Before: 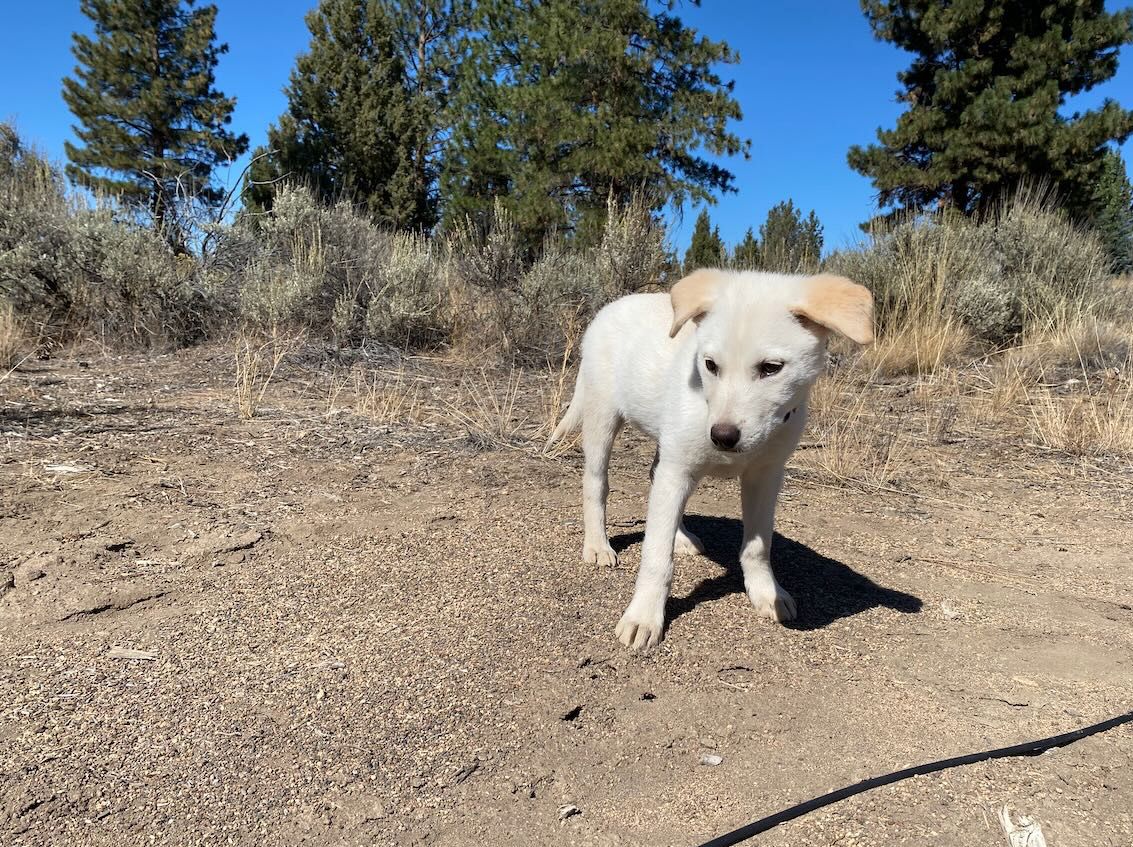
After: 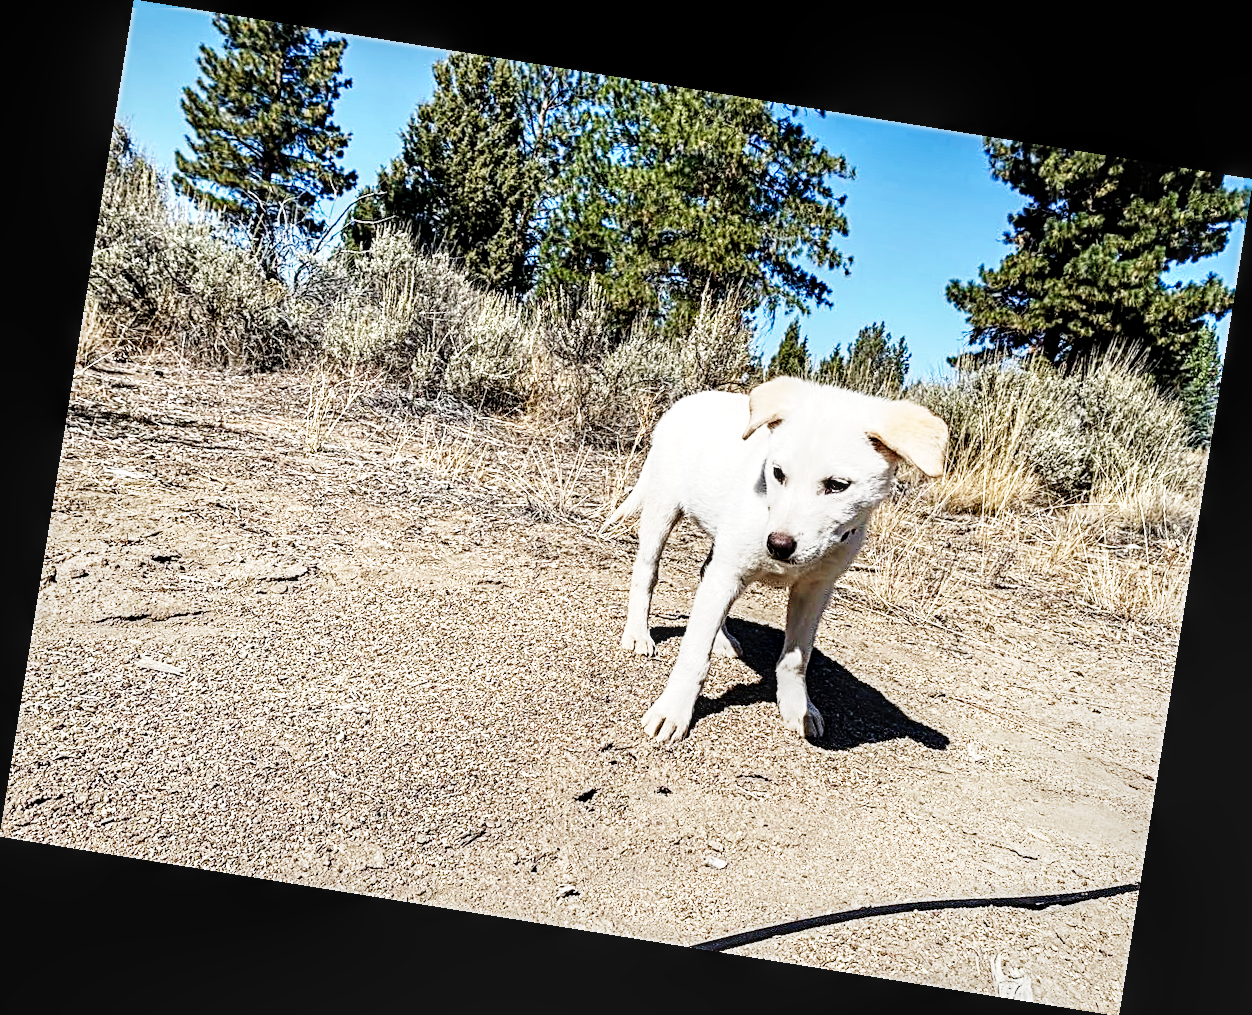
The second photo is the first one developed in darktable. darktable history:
sharpen: radius 3.025, amount 0.757
base curve: curves: ch0 [(0, 0) (0, 0.001) (0.001, 0.001) (0.004, 0.002) (0.007, 0.004) (0.015, 0.013) (0.033, 0.045) (0.052, 0.096) (0.075, 0.17) (0.099, 0.241) (0.163, 0.42) (0.219, 0.55) (0.259, 0.616) (0.327, 0.722) (0.365, 0.765) (0.522, 0.873) (0.547, 0.881) (0.689, 0.919) (0.826, 0.952) (1, 1)], preserve colors none
exposure: exposure -0.048 EV, compensate highlight preservation false
rotate and perspective: rotation 9.12°, automatic cropping off
local contrast: detail 150%
